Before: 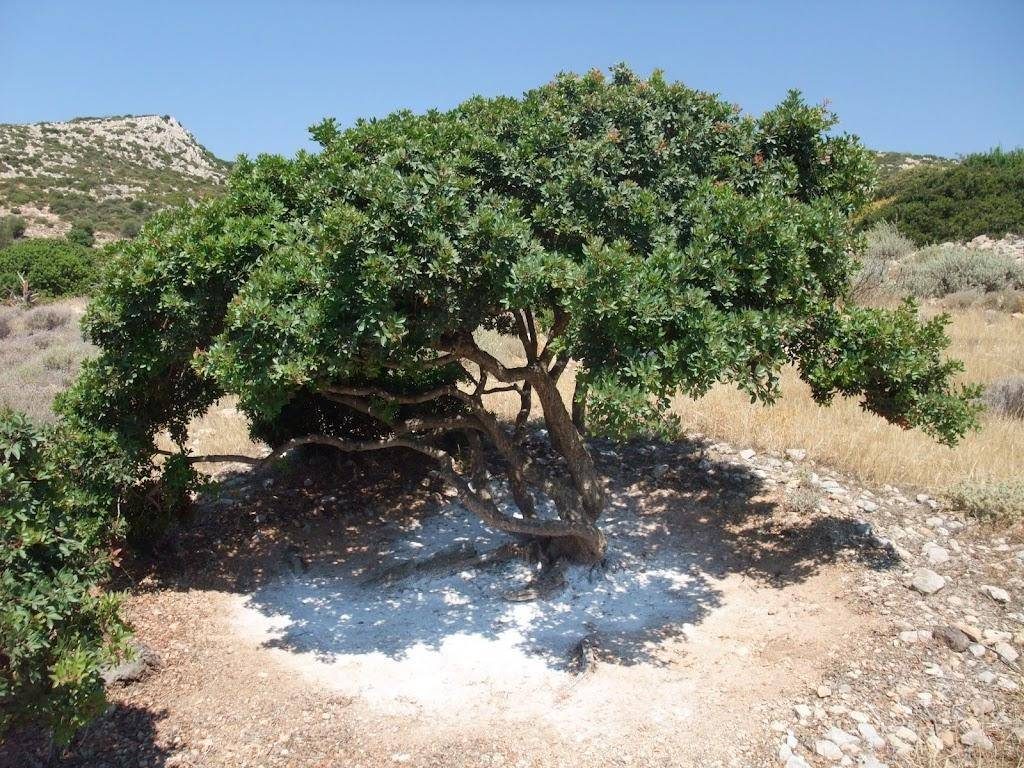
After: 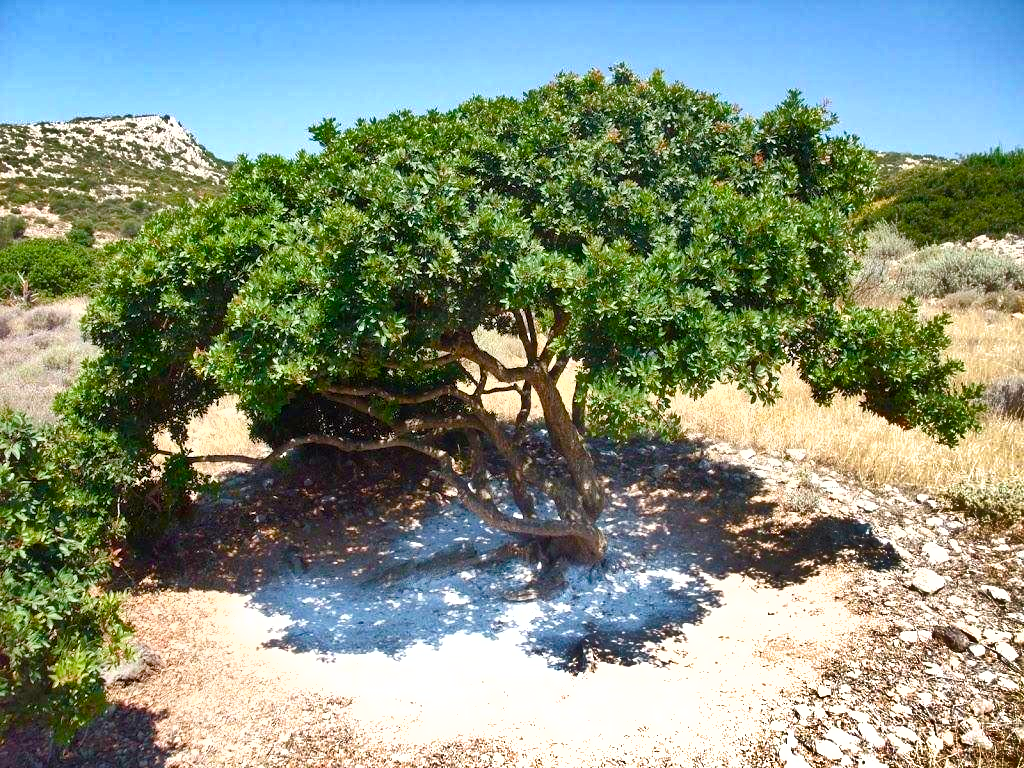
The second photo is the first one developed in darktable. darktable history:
shadows and highlights: radius 108.52, shadows 40.68, highlights -72.88, low approximation 0.01, soften with gaussian
color balance rgb: linear chroma grading › shadows -2.2%, linear chroma grading › highlights -15%, linear chroma grading › global chroma -10%, linear chroma grading › mid-tones -10%, perceptual saturation grading › global saturation 45%, perceptual saturation grading › highlights -50%, perceptual saturation grading › shadows 30%, perceptual brilliance grading › global brilliance 18%, global vibrance 45%
